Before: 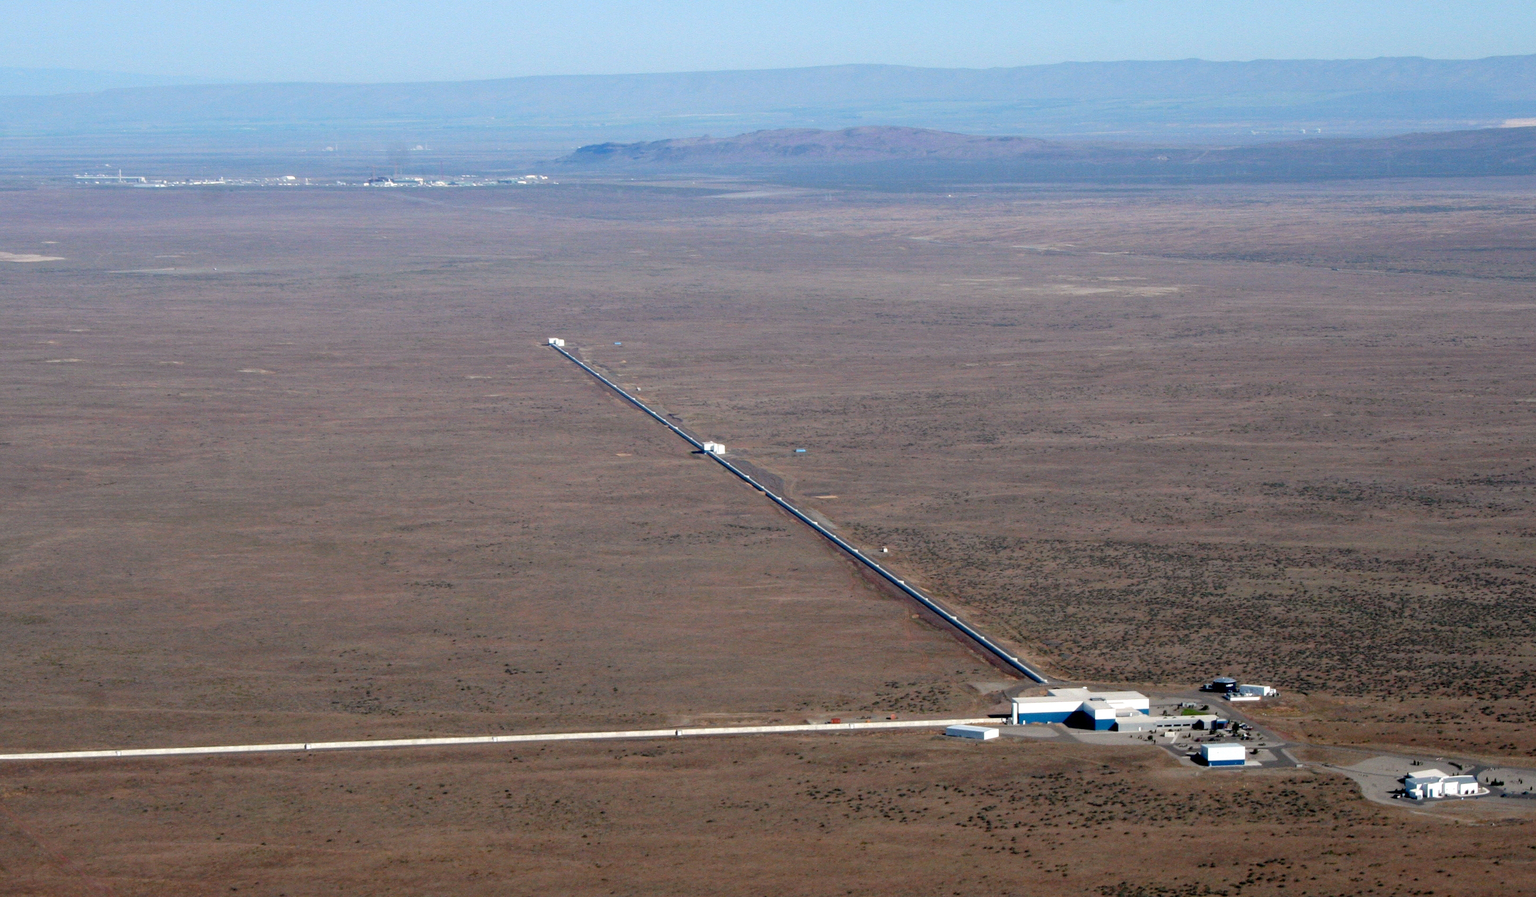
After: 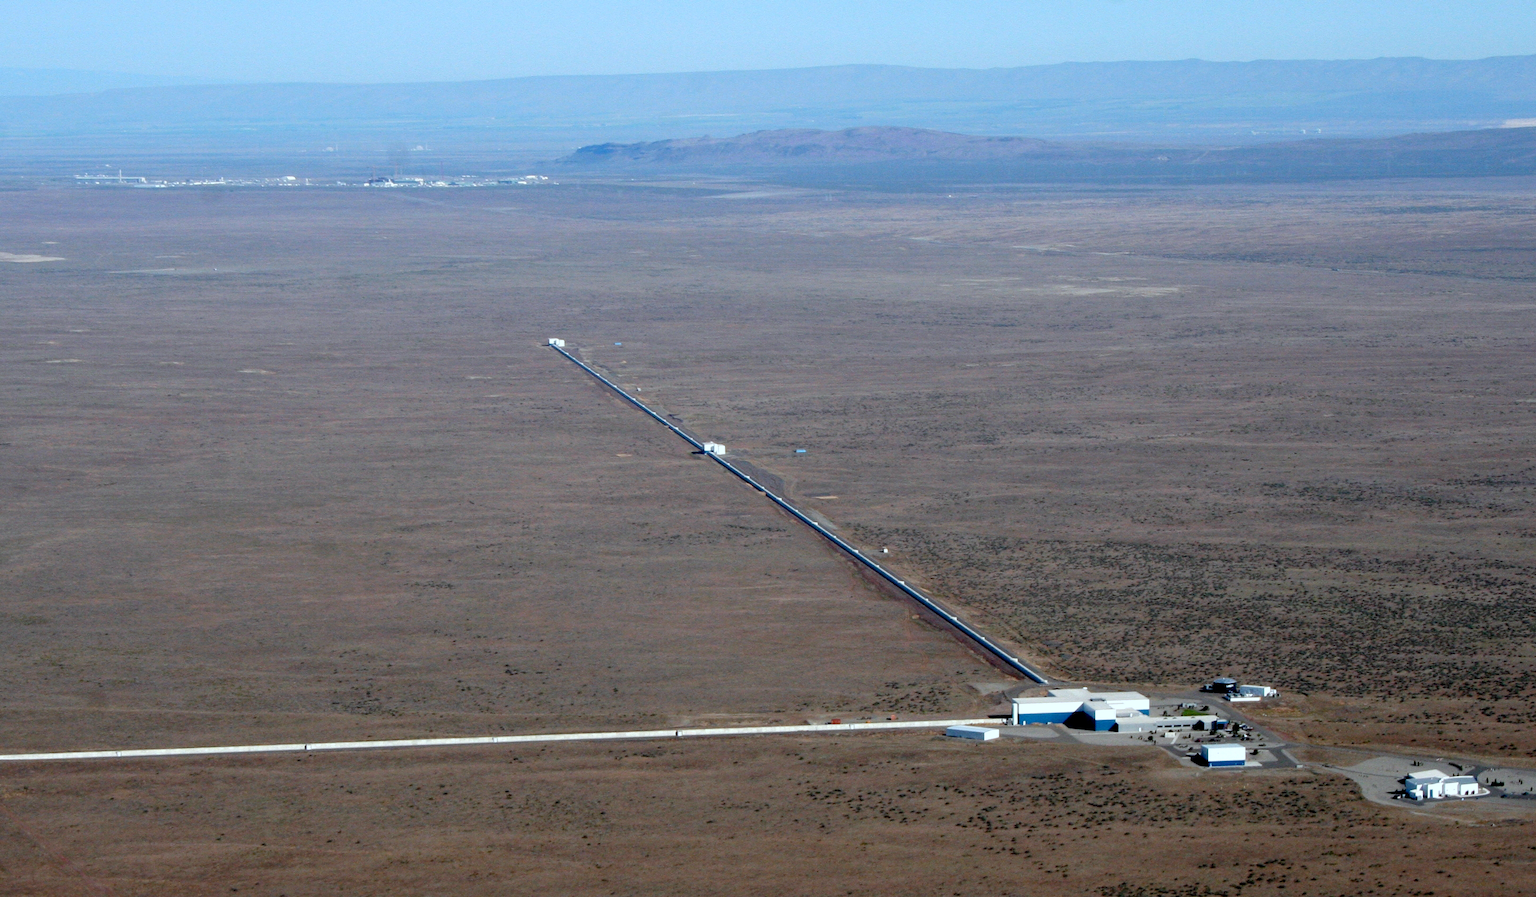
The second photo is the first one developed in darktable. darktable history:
white balance: red 0.925, blue 1.046
exposure: compensate highlight preservation false
